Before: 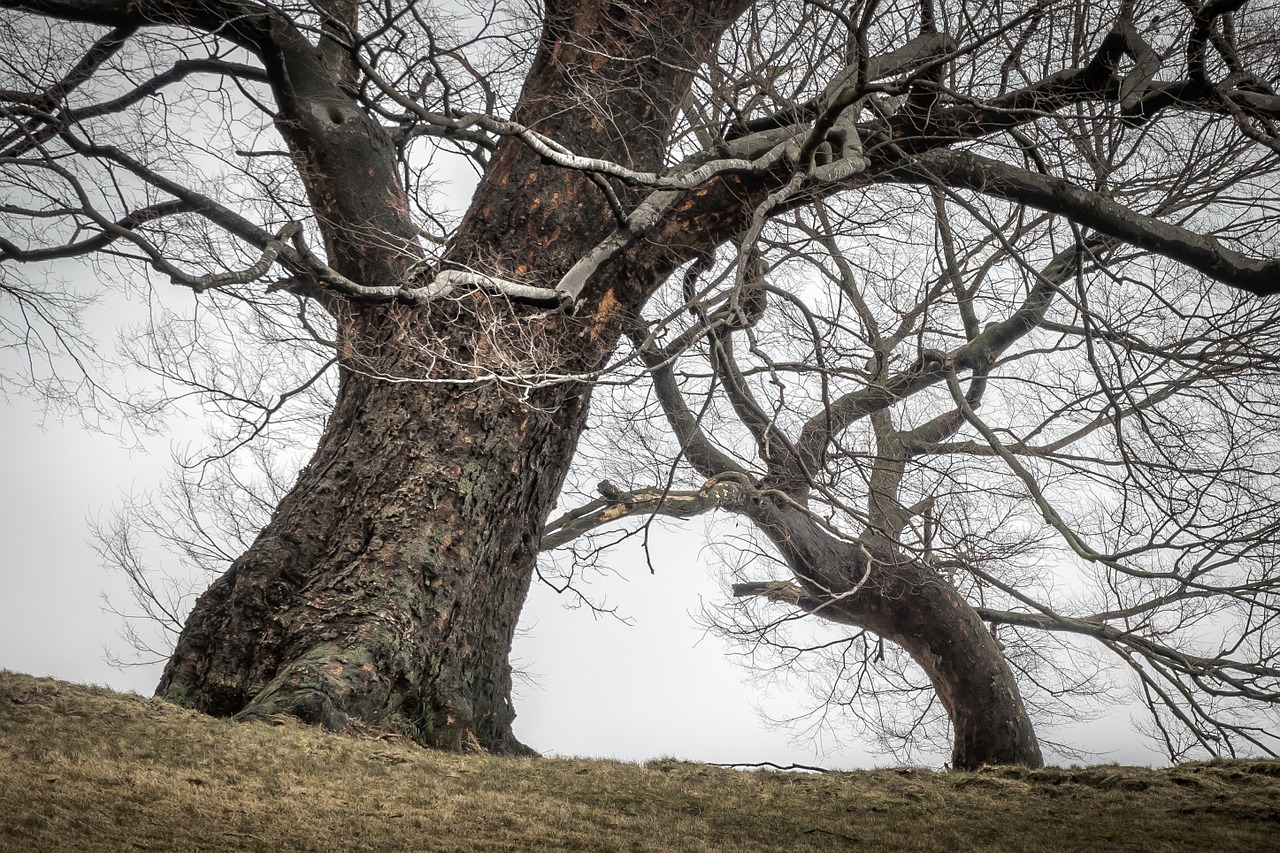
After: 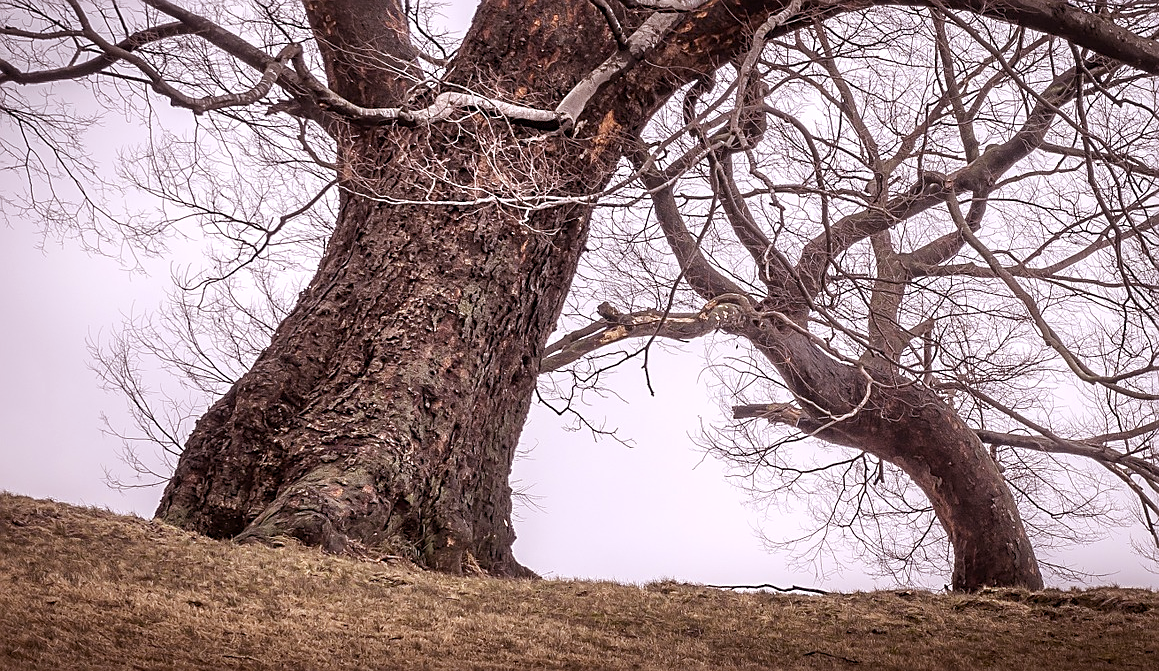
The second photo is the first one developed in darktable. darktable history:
crop: top 20.916%, right 9.437%, bottom 0.316%
sharpen: on, module defaults
white balance: red 1.05, blue 1.072
rgb levels: mode RGB, independent channels, levels [[0, 0.474, 1], [0, 0.5, 1], [0, 0.5, 1]]
